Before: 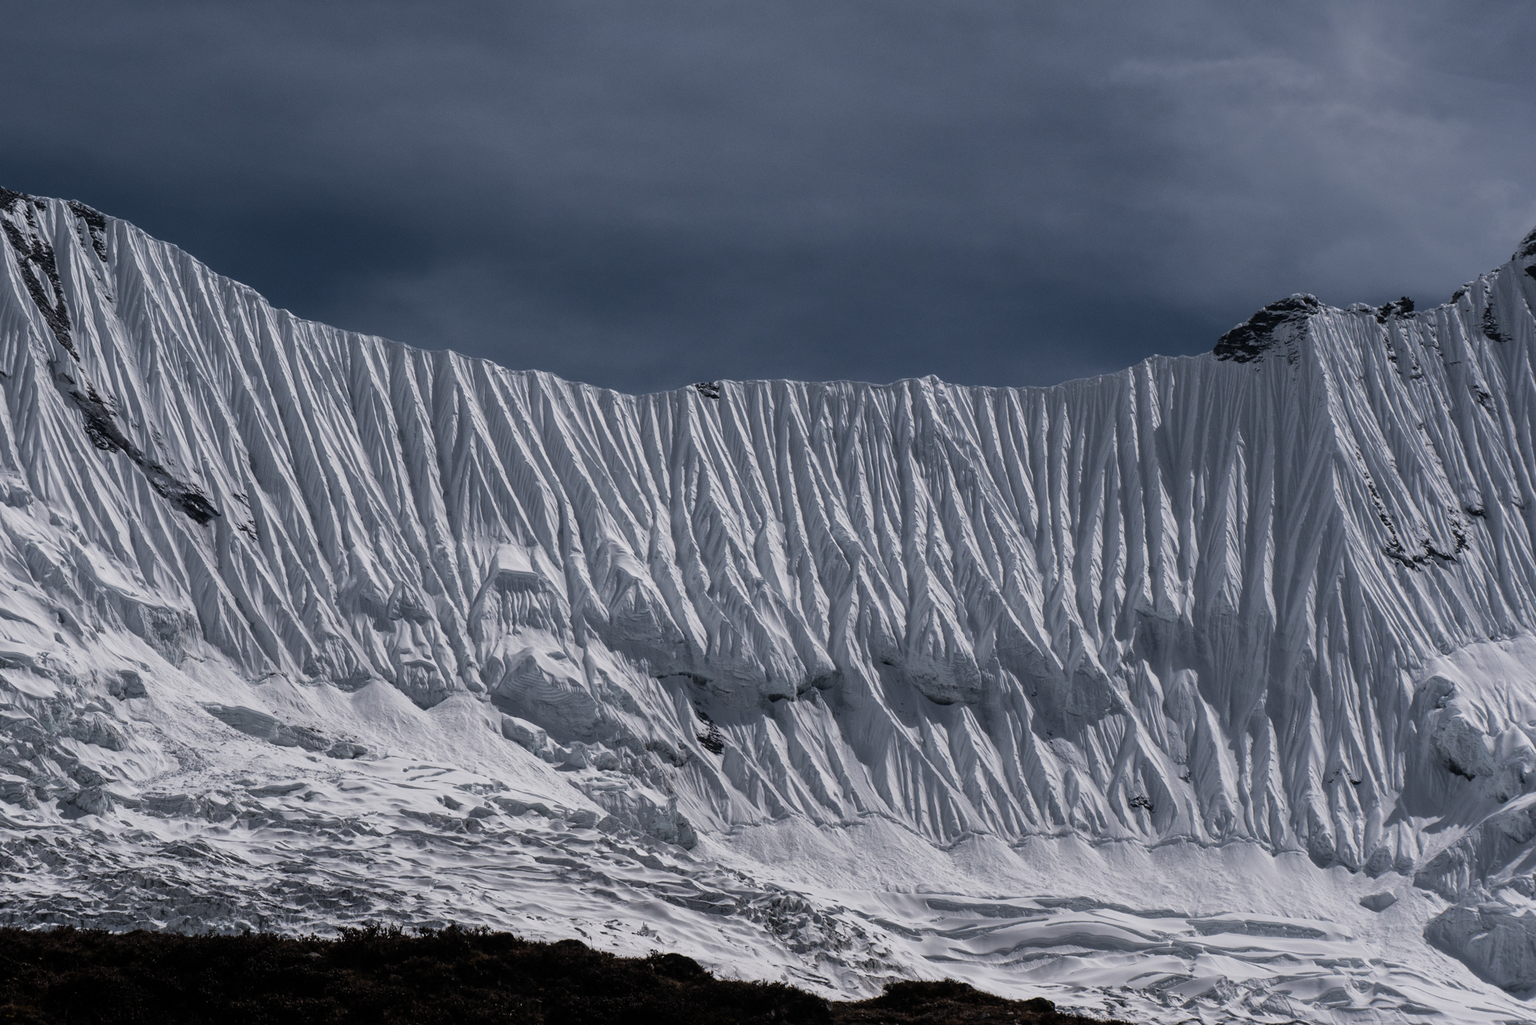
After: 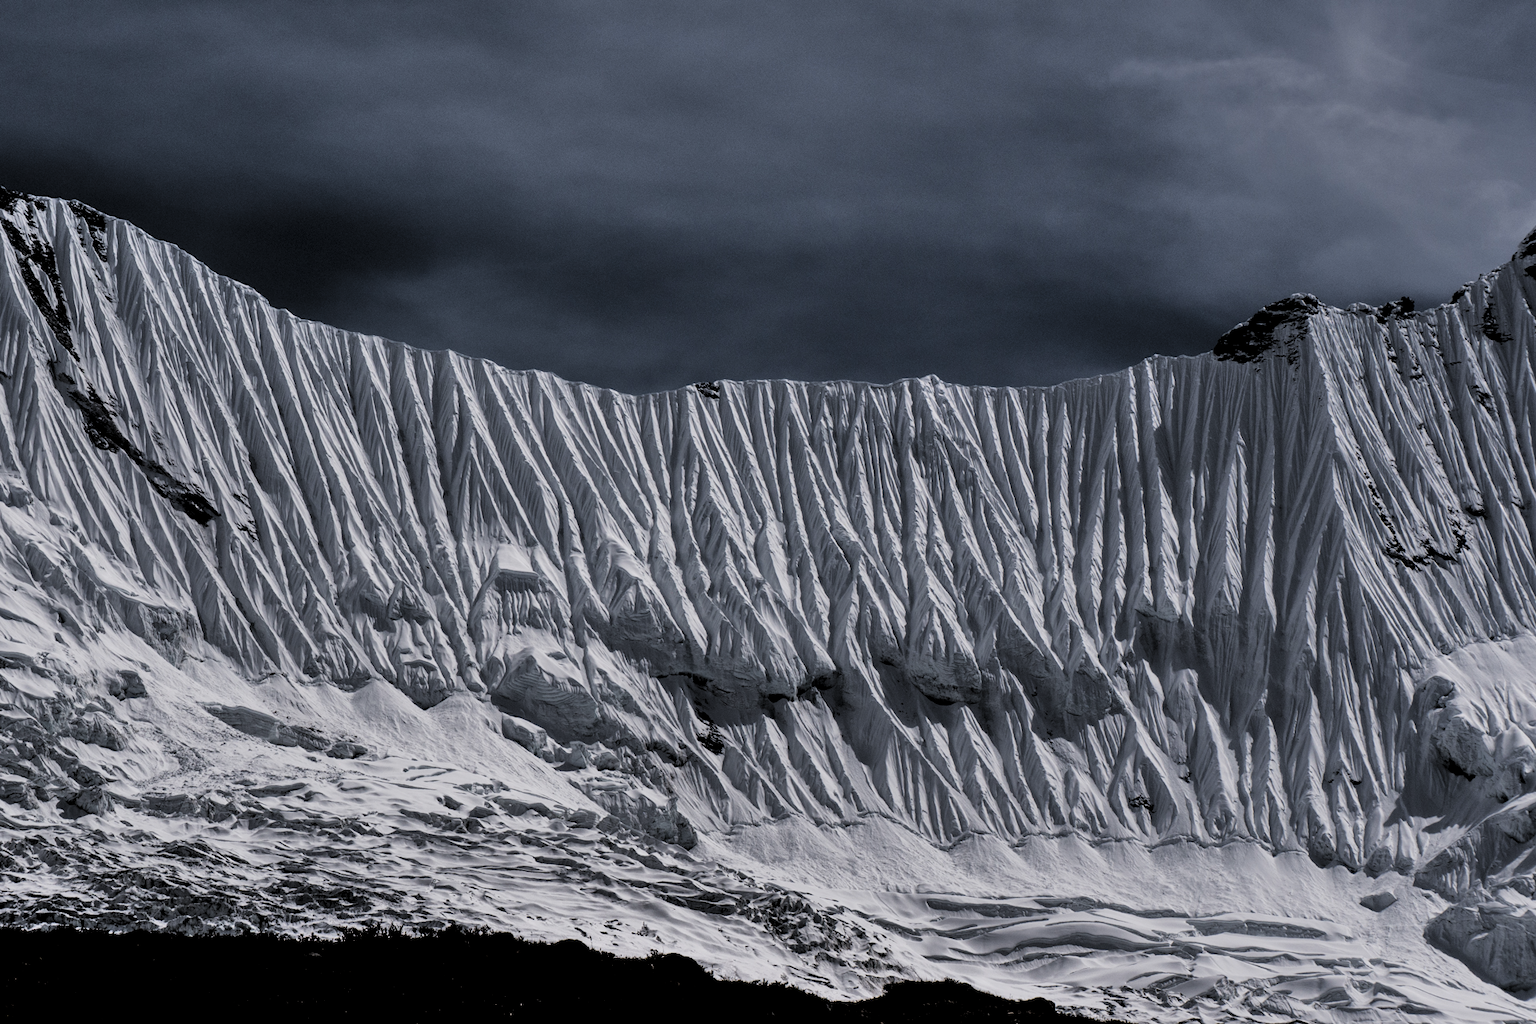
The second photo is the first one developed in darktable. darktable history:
levels: levels [0.129, 0.519, 0.867]
filmic rgb: black relative exposure -7.65 EV, white relative exposure 4.56 EV, hardness 3.61
shadows and highlights: soften with gaussian
